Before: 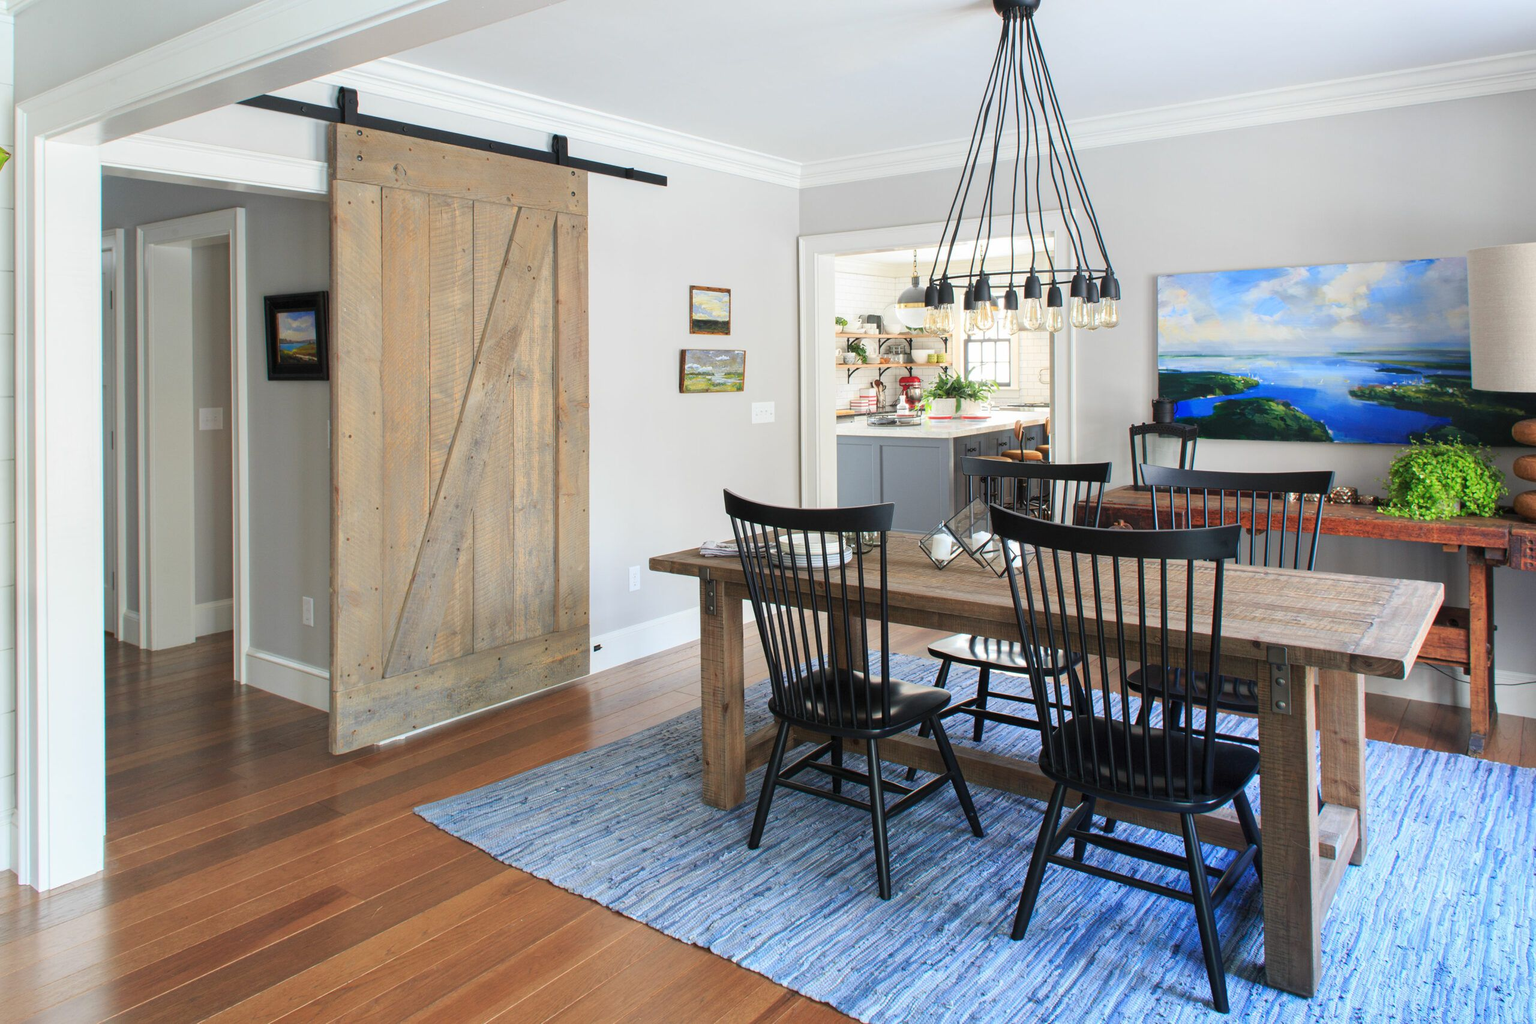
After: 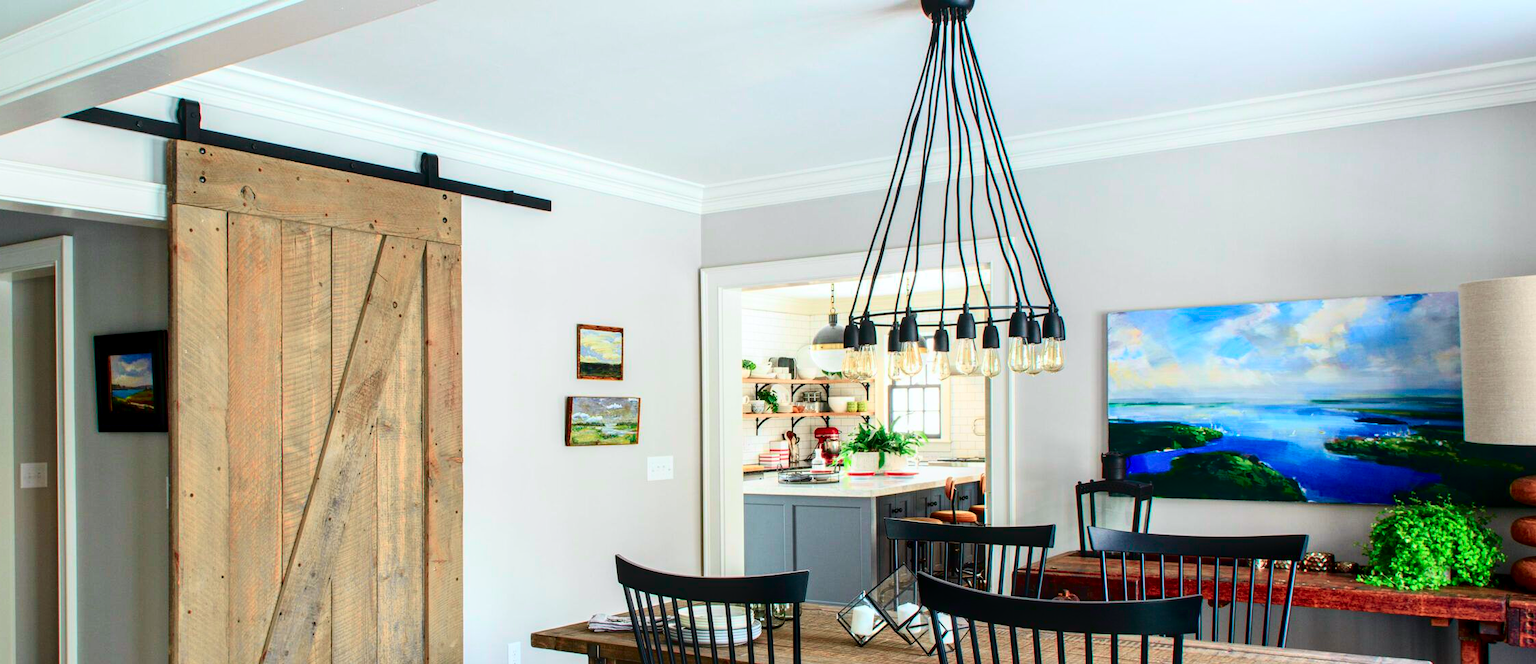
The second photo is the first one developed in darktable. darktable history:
contrast brightness saturation: contrast 0.13, brightness -0.24, saturation 0.14
crop and rotate: left 11.812%, bottom 42.776%
local contrast: on, module defaults
tone curve: curves: ch0 [(0, 0) (0.051, 0.027) (0.096, 0.071) (0.219, 0.248) (0.428, 0.52) (0.596, 0.713) (0.727, 0.823) (0.859, 0.924) (1, 1)]; ch1 [(0, 0) (0.1, 0.038) (0.318, 0.221) (0.413, 0.325) (0.454, 0.41) (0.493, 0.478) (0.503, 0.501) (0.516, 0.515) (0.548, 0.575) (0.561, 0.596) (0.594, 0.647) (0.666, 0.701) (1, 1)]; ch2 [(0, 0) (0.453, 0.44) (0.479, 0.476) (0.504, 0.5) (0.52, 0.526) (0.557, 0.585) (0.583, 0.608) (0.824, 0.815) (1, 1)], color space Lab, independent channels, preserve colors none
